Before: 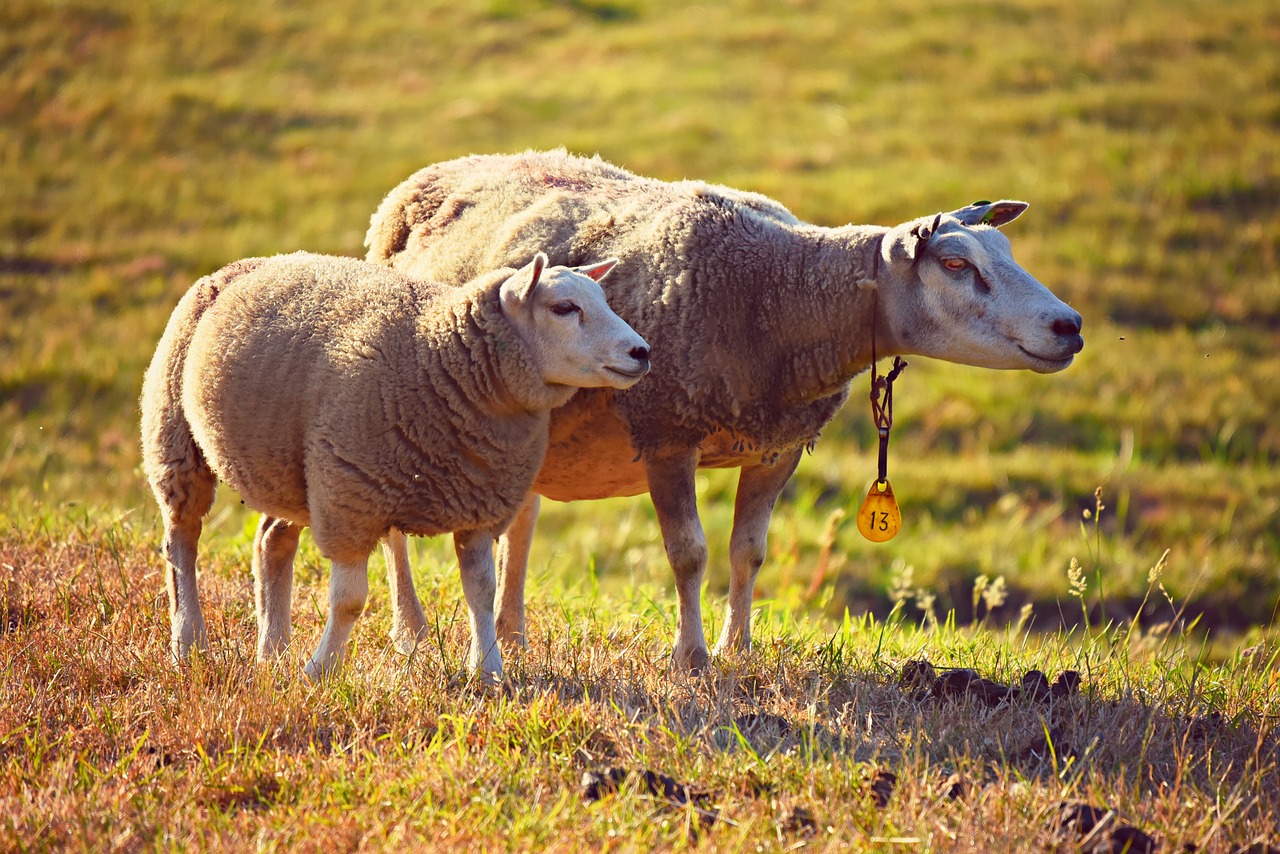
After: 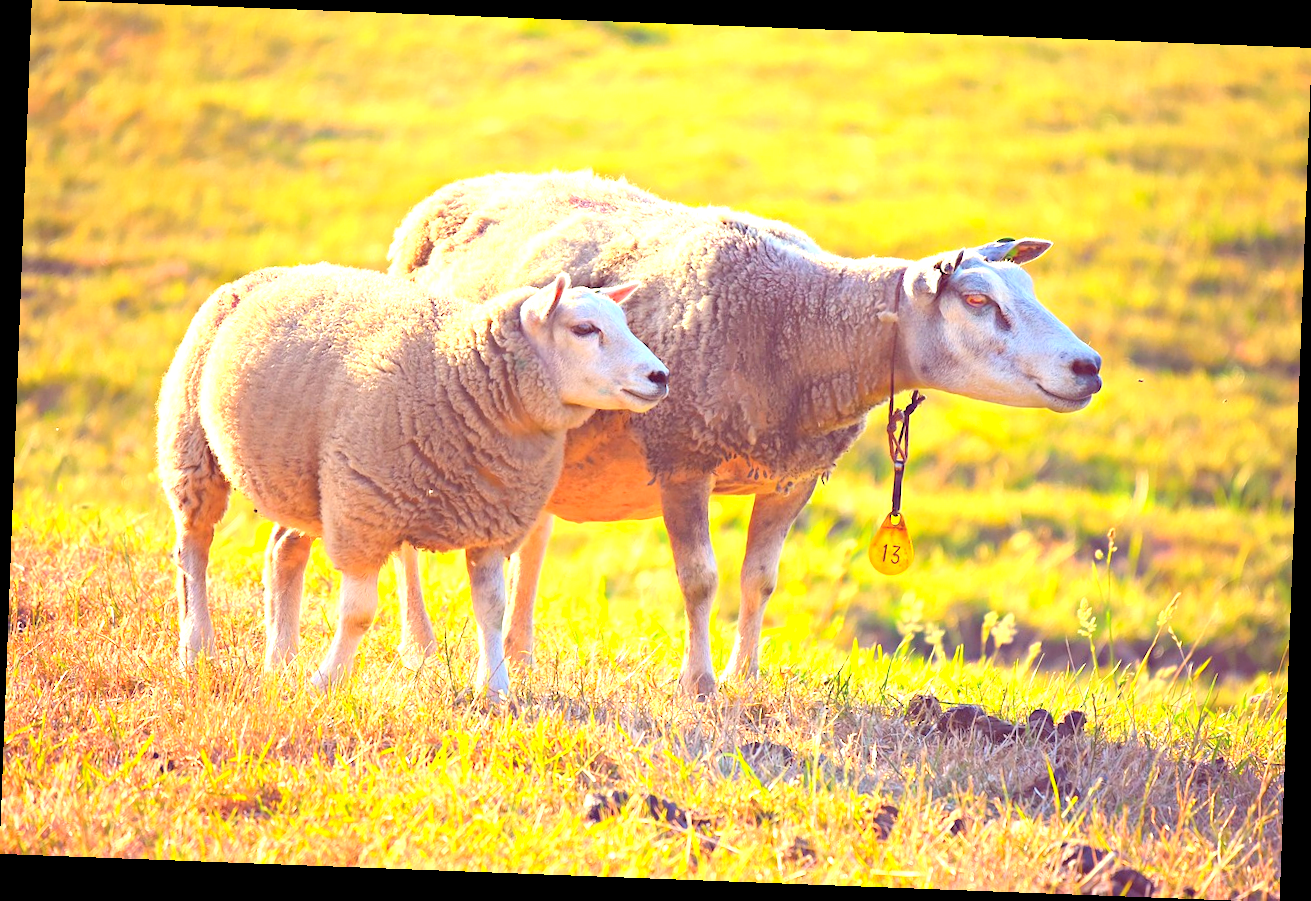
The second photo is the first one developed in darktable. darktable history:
exposure: exposure 1.223 EV, compensate highlight preservation false
rotate and perspective: rotation 2.17°, automatic cropping off
contrast brightness saturation: contrast 0.1, brightness 0.3, saturation 0.14
